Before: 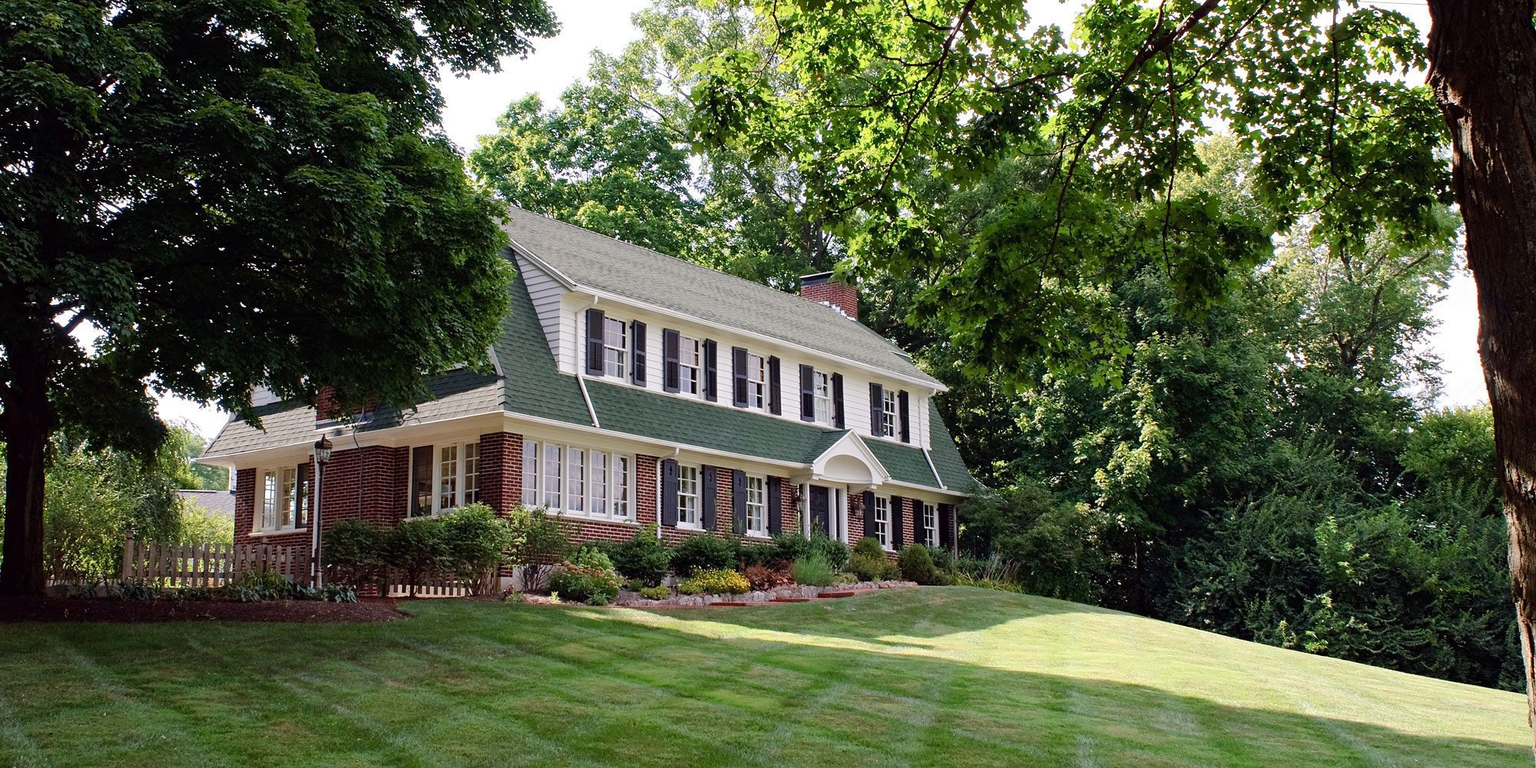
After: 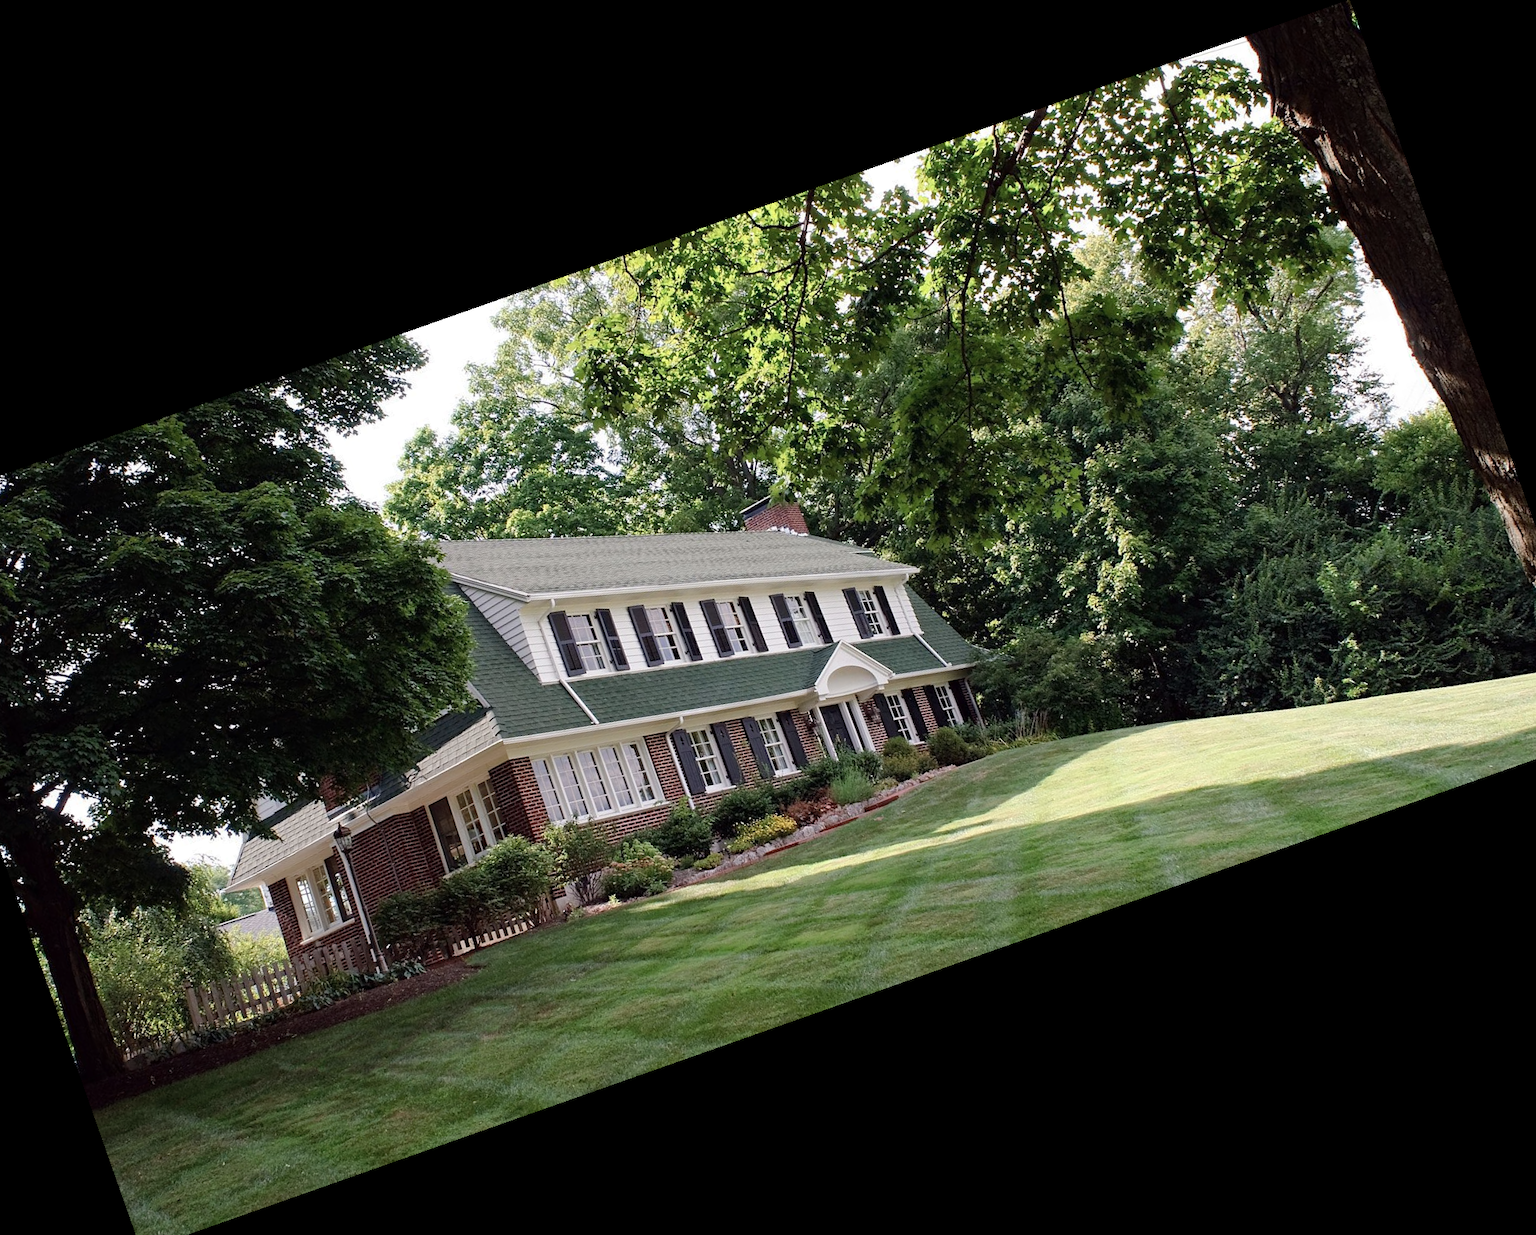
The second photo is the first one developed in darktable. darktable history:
crop and rotate: angle 19.43°, left 6.812%, right 4.125%, bottom 1.087%
contrast brightness saturation: saturation -0.17
